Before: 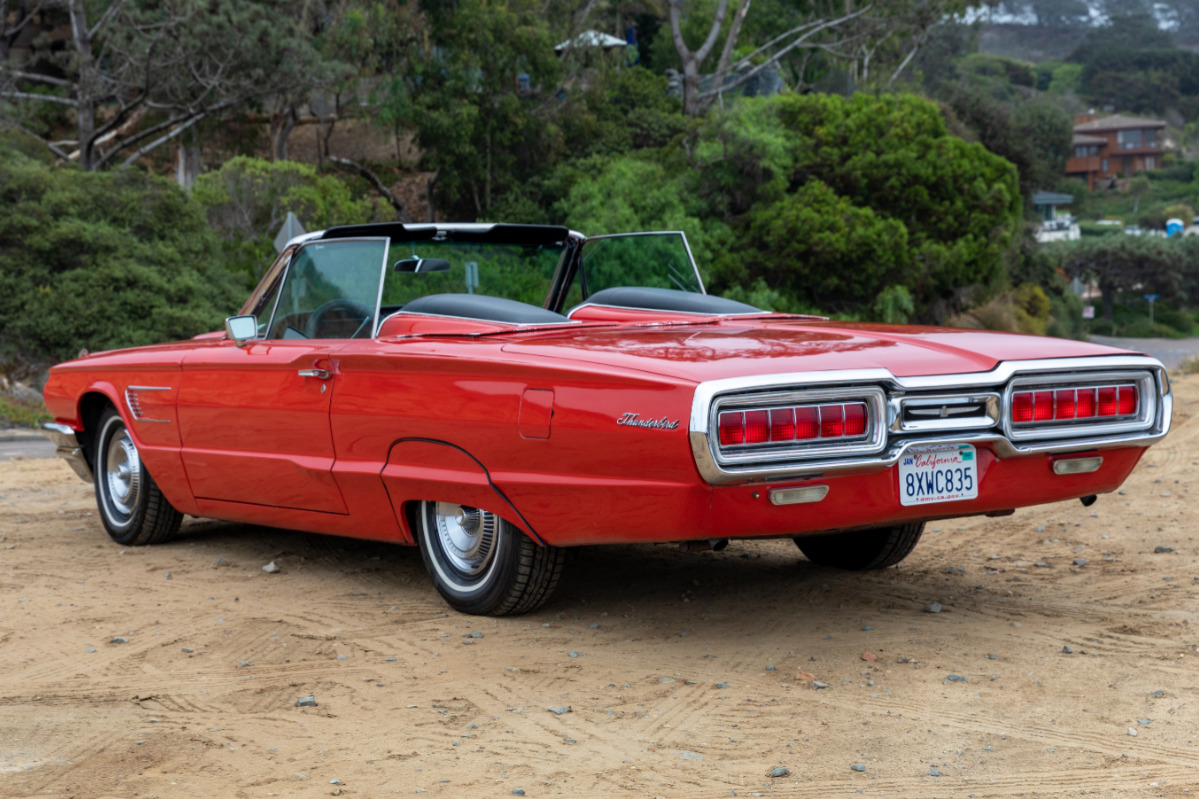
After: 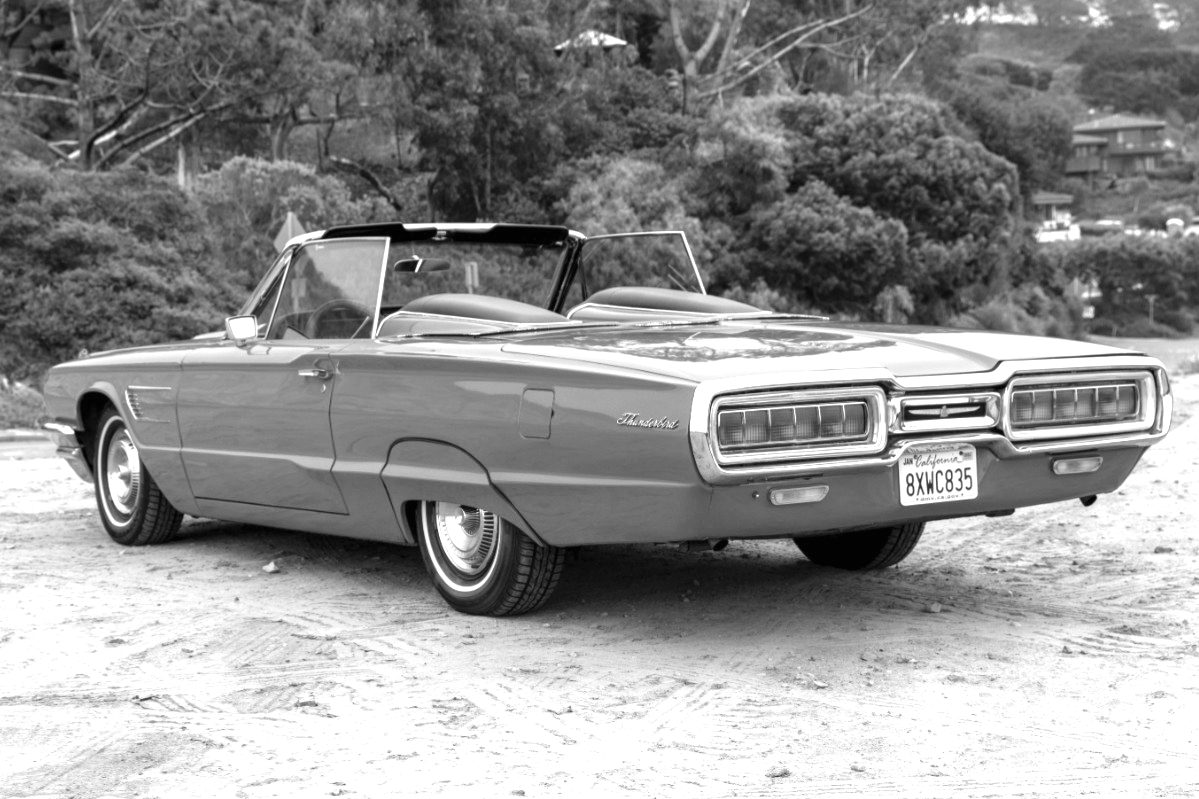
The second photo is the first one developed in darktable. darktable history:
white balance: red 1.009, blue 1.027
monochrome: a -74.22, b 78.2
exposure: black level correction 0, exposure 1.379 EV, compensate exposure bias true, compensate highlight preservation false
